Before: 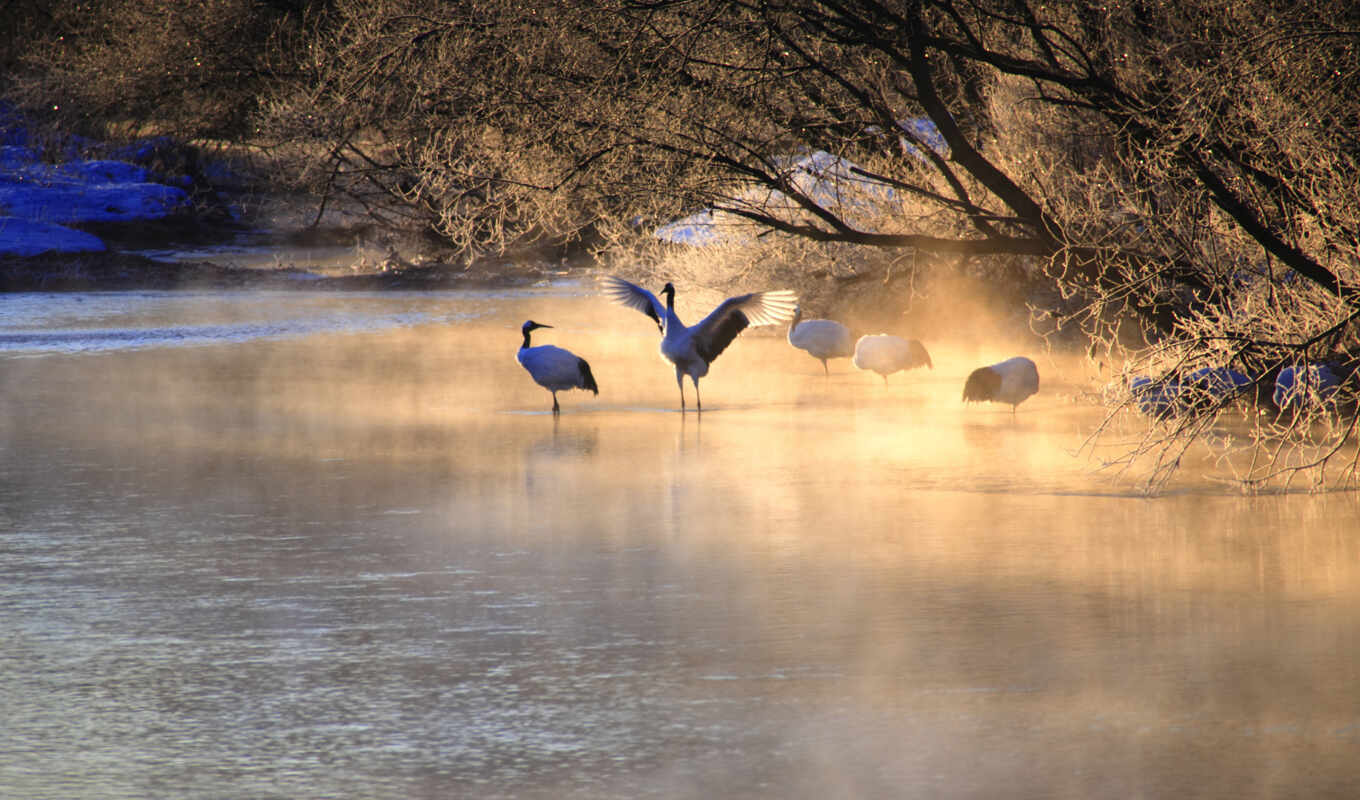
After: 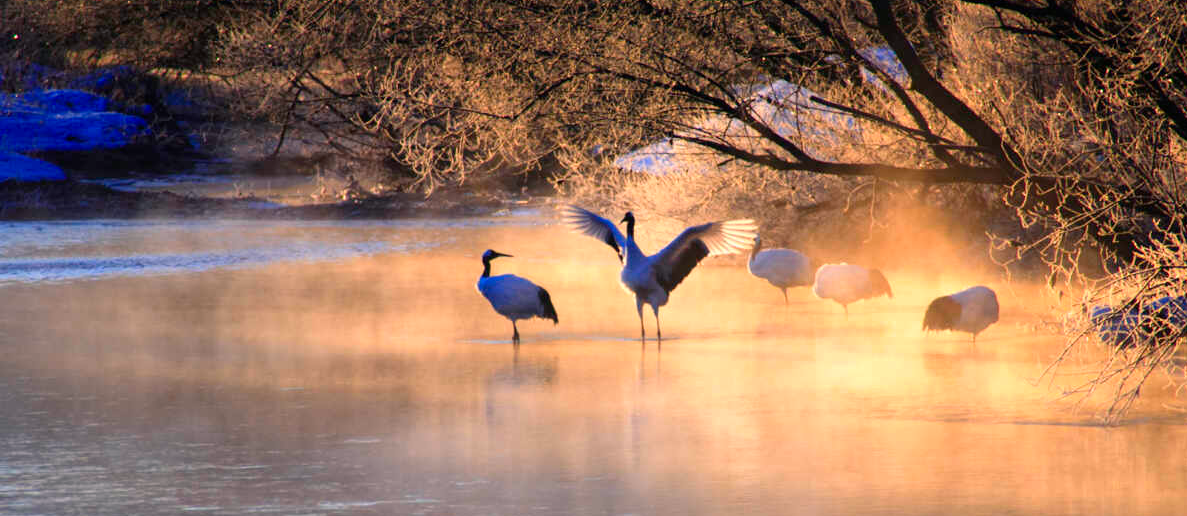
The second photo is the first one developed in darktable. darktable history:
color balance rgb: shadows lift › chroma 1.41%, shadows lift › hue 260°, power › chroma 0.5%, power › hue 260°, highlights gain › chroma 1%, highlights gain › hue 27°, saturation formula JzAzBz (2021)
contrast brightness saturation: contrast 0.04, saturation 0.16
crop: left 3.015%, top 8.969%, right 9.647%, bottom 26.457%
